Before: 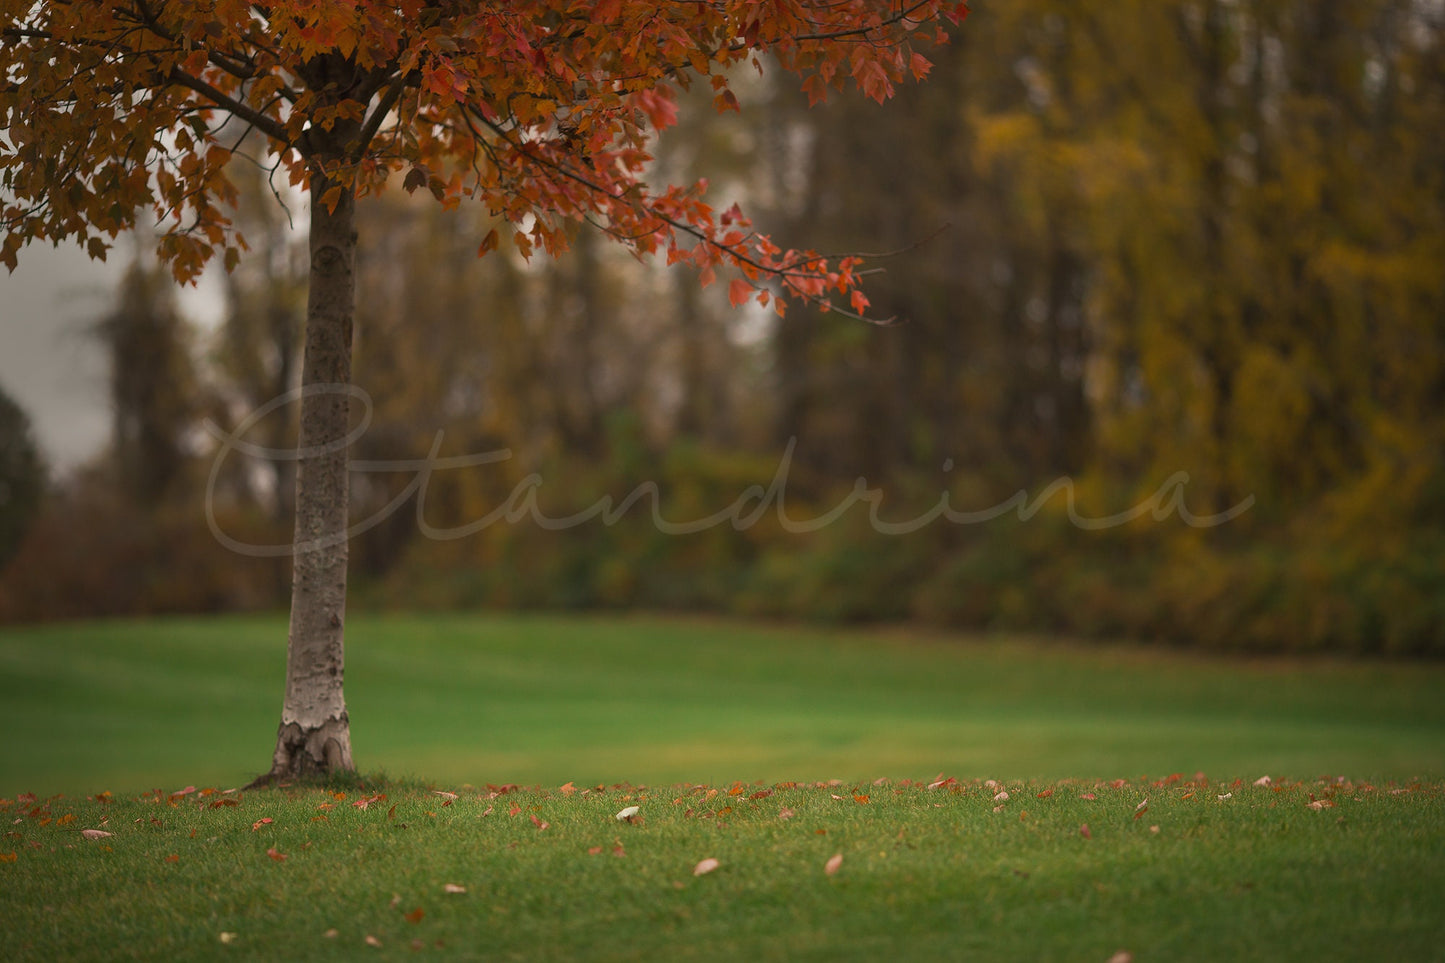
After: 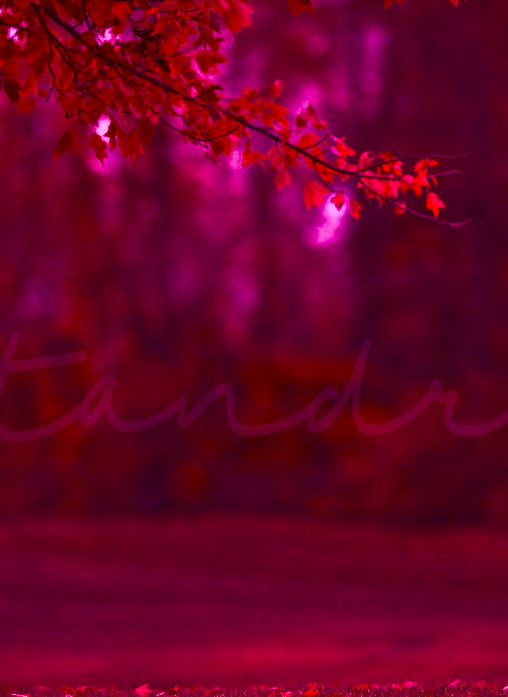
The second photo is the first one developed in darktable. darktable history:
color balance: mode lift, gamma, gain (sRGB), lift [1, 1, 0.101, 1]
contrast brightness saturation: contrast 0.2, brightness -0.11, saturation 0.1
crop and rotate: left 29.476%, top 10.214%, right 35.32%, bottom 17.333%
shadows and highlights: shadows 49, highlights -41, soften with gaussian
